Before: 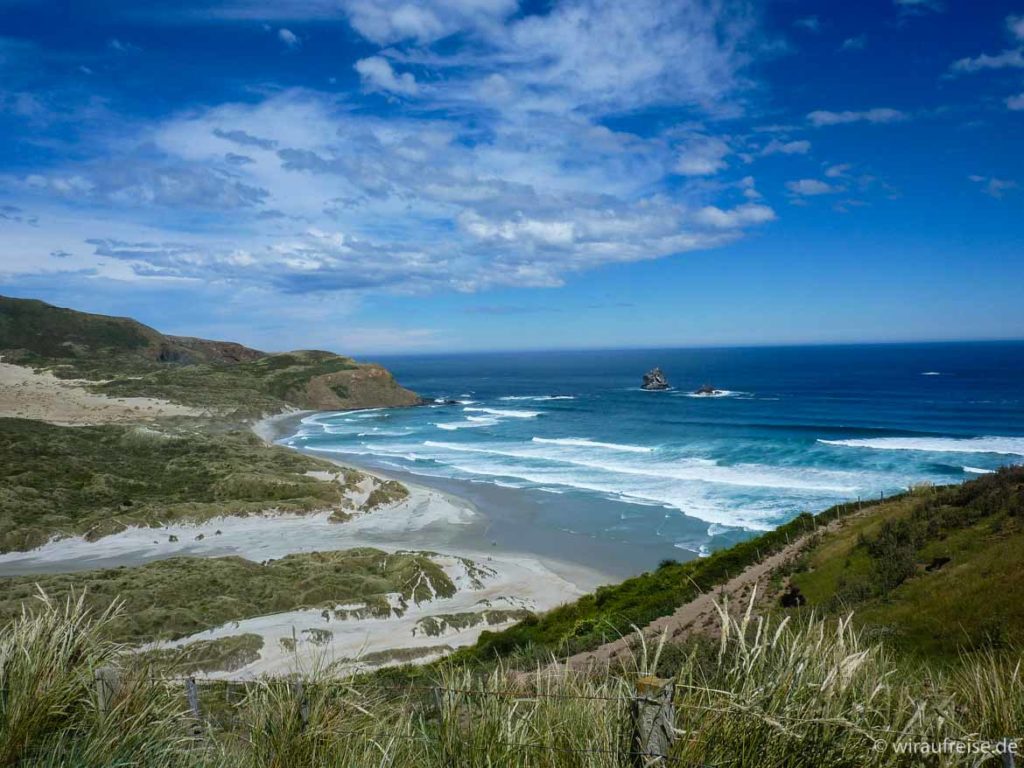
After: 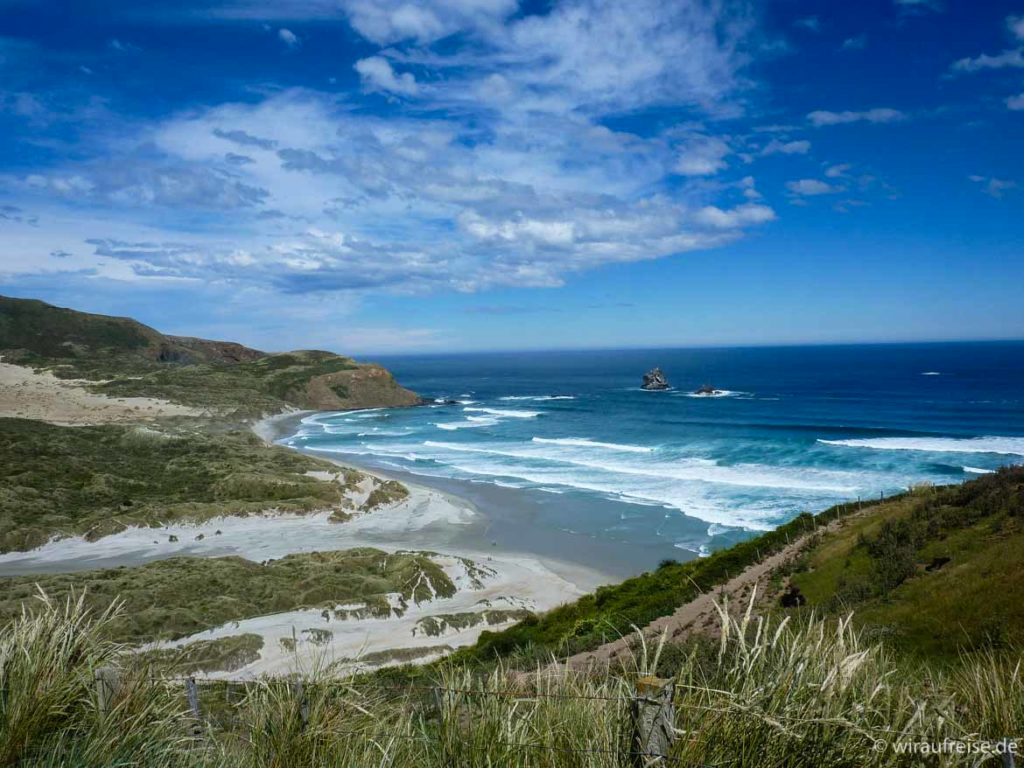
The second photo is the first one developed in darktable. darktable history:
contrast brightness saturation: contrast 0.075
